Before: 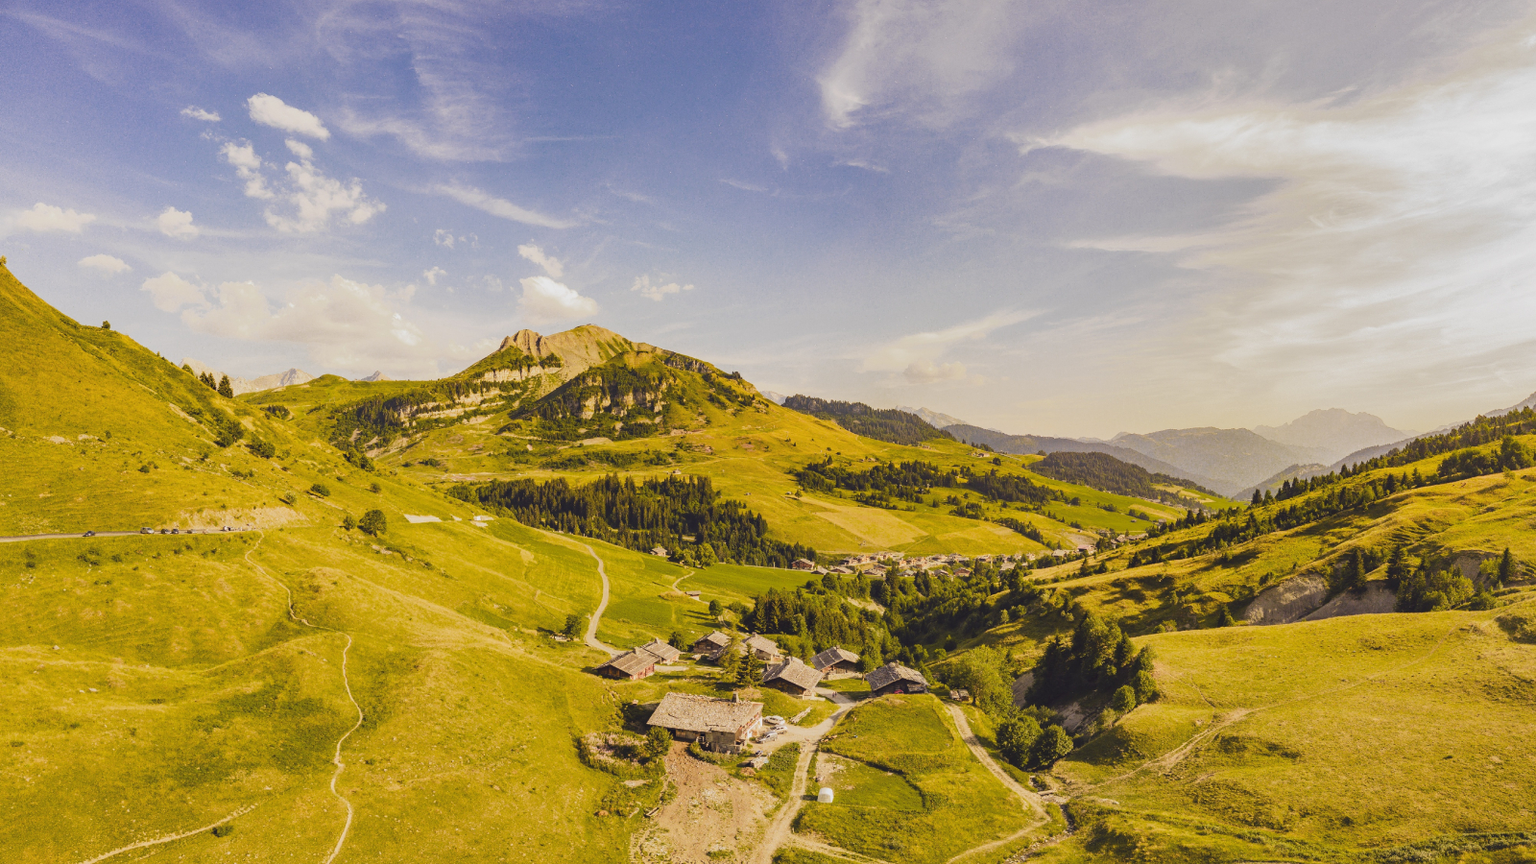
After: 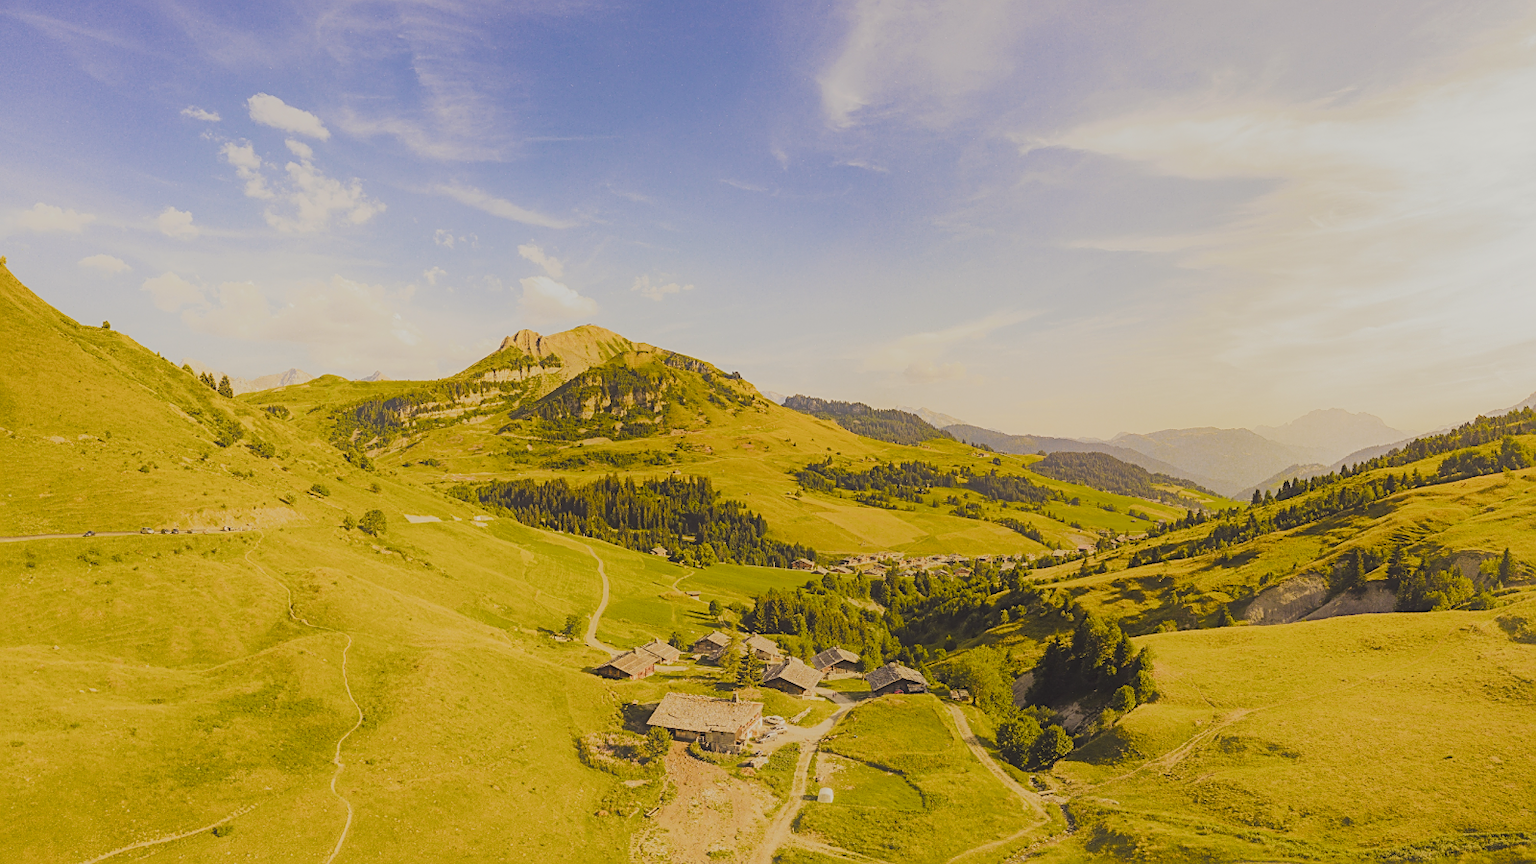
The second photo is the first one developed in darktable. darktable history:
contrast equalizer: octaves 7, y [[0.6 ×6], [0.55 ×6], [0 ×6], [0 ×6], [0 ×6]], mix -0.997
sharpen: amount 0.551
filmic rgb: black relative exposure -7.14 EV, white relative exposure 5.35 EV, hardness 3.02, add noise in highlights 0.001, color science v3 (2019), use custom middle-gray values true, contrast in highlights soft
color balance rgb: highlights gain › luminance 6.076%, highlights gain › chroma 1.308%, highlights gain › hue 89.23°, perceptual saturation grading › global saturation 19.648%, perceptual brilliance grading › highlights 9.675%, perceptual brilliance grading › mid-tones 5.483%
